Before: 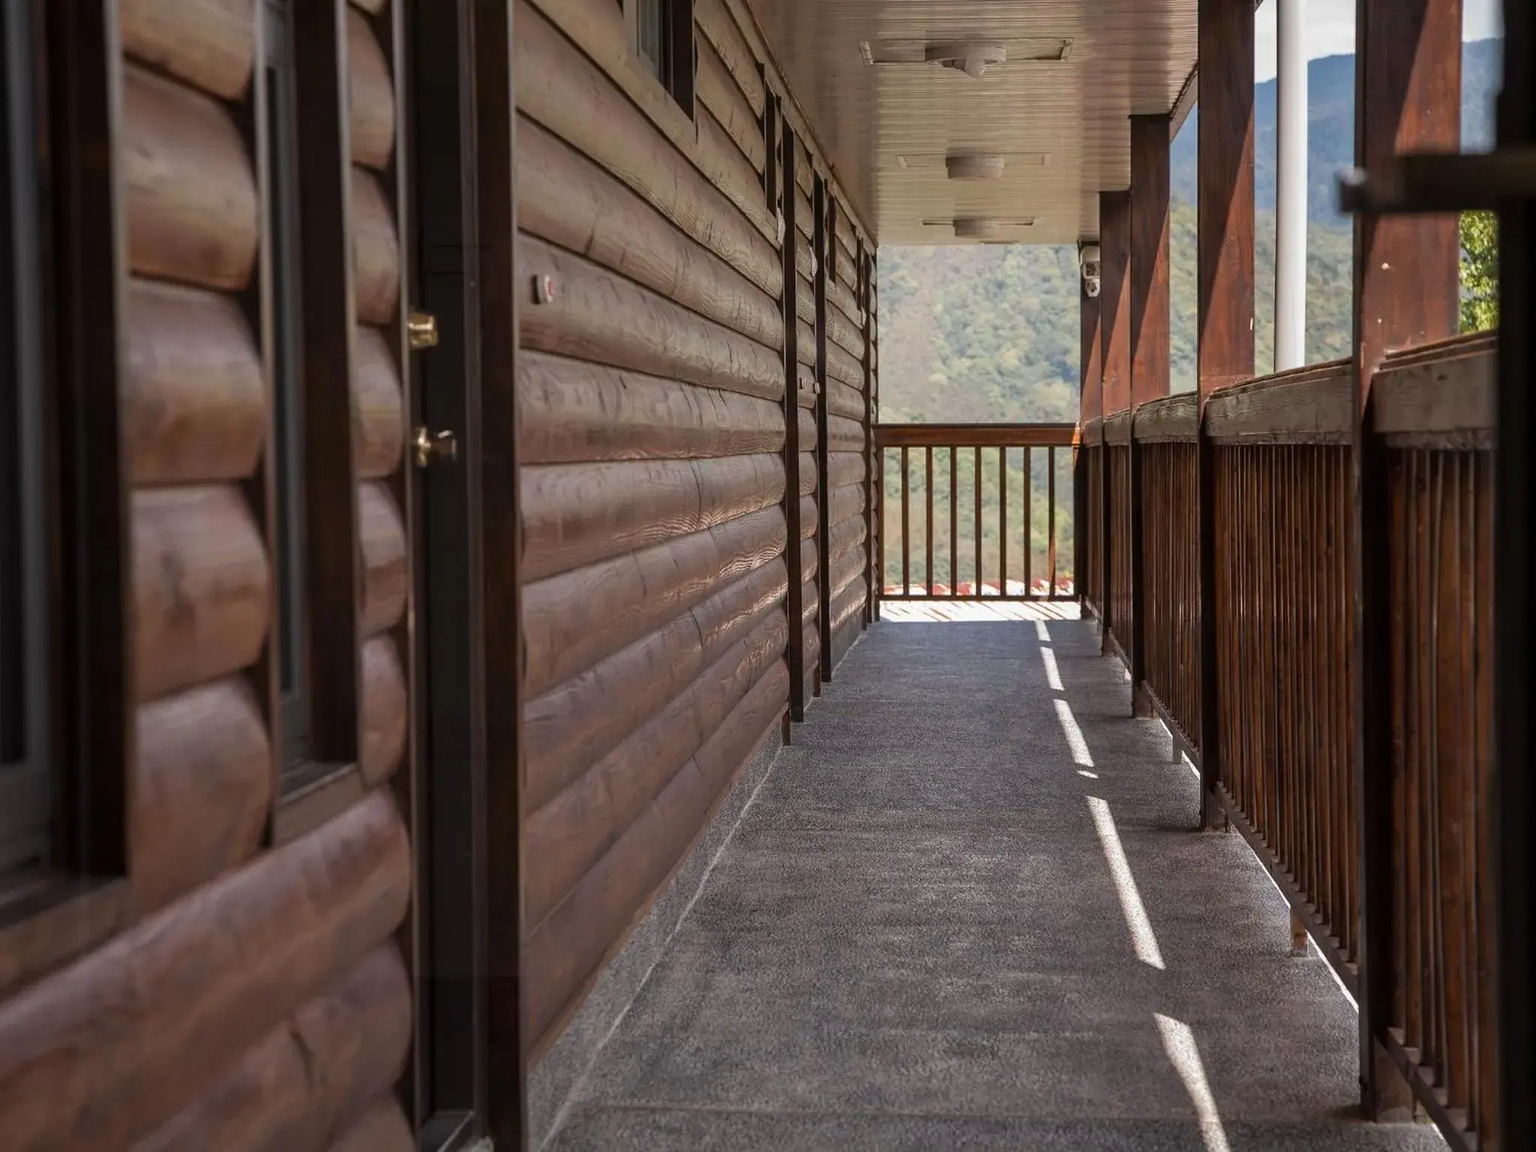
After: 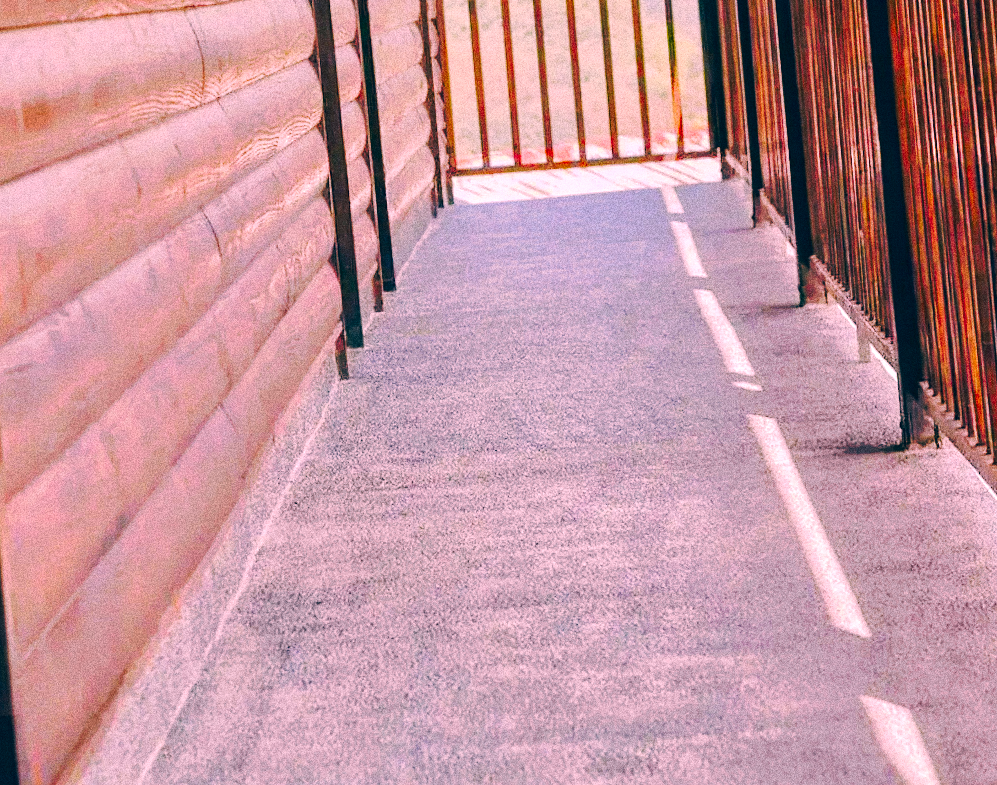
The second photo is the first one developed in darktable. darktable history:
local contrast: highlights 100%, shadows 100%, detail 120%, midtone range 0.2
base curve: curves: ch0 [(0, 0) (0.073, 0.04) (0.157, 0.139) (0.492, 0.492) (0.758, 0.758) (1, 1)], preserve colors none
rotate and perspective: rotation -4.57°, crop left 0.054, crop right 0.944, crop top 0.087, crop bottom 0.914
crop: left 34.479%, top 38.822%, right 13.718%, bottom 5.172%
tone curve: curves: ch0 [(0, 0) (0.003, 0.021) (0.011, 0.033) (0.025, 0.059) (0.044, 0.097) (0.069, 0.141) (0.1, 0.186) (0.136, 0.237) (0.177, 0.298) (0.224, 0.378) (0.277, 0.47) (0.335, 0.542) (0.399, 0.605) (0.468, 0.678) (0.543, 0.724) (0.623, 0.787) (0.709, 0.829) (0.801, 0.875) (0.898, 0.912) (1, 1)], preserve colors none
color correction: highlights a* 17.03, highlights b* 0.205, shadows a* -15.38, shadows b* -14.56, saturation 1.5
grain: coarseness 14.49 ISO, strength 48.04%, mid-tones bias 35%
tone equalizer: -7 EV 0.15 EV, -6 EV 0.6 EV, -5 EV 1.15 EV, -4 EV 1.33 EV, -3 EV 1.15 EV, -2 EV 0.6 EV, -1 EV 0.15 EV, mask exposure compensation -0.5 EV
